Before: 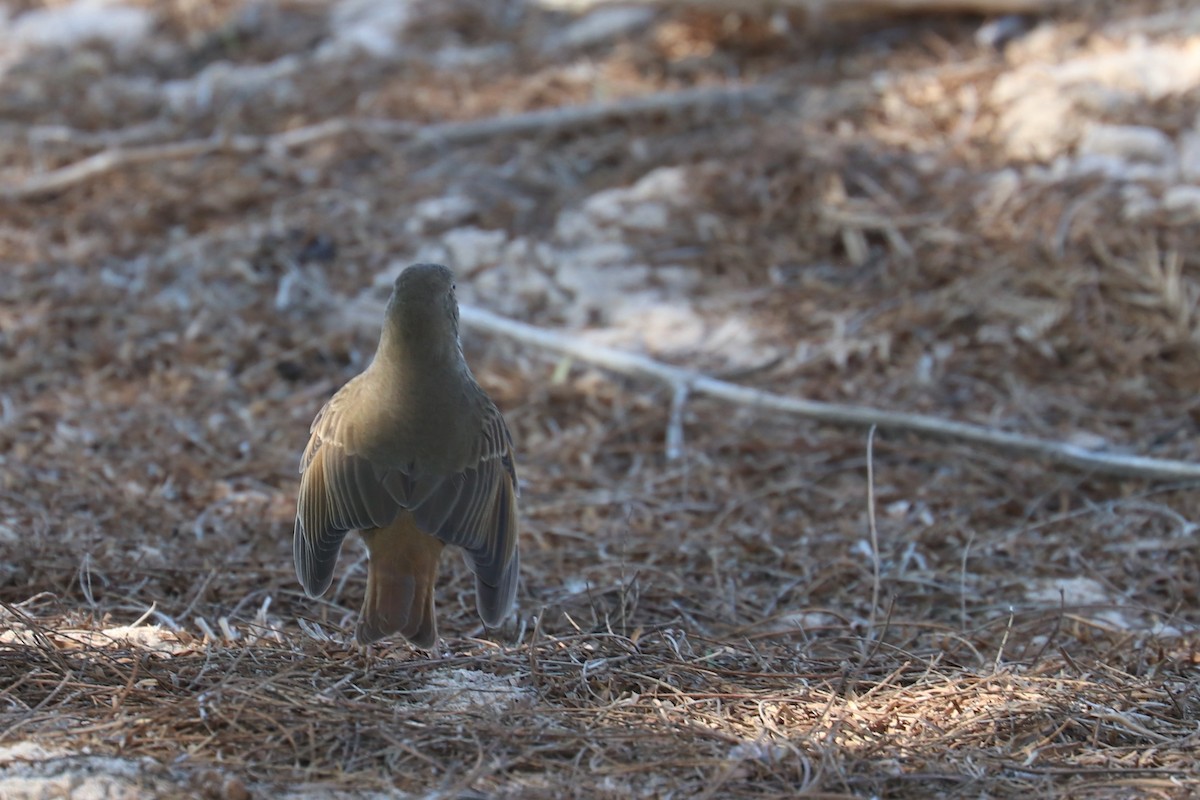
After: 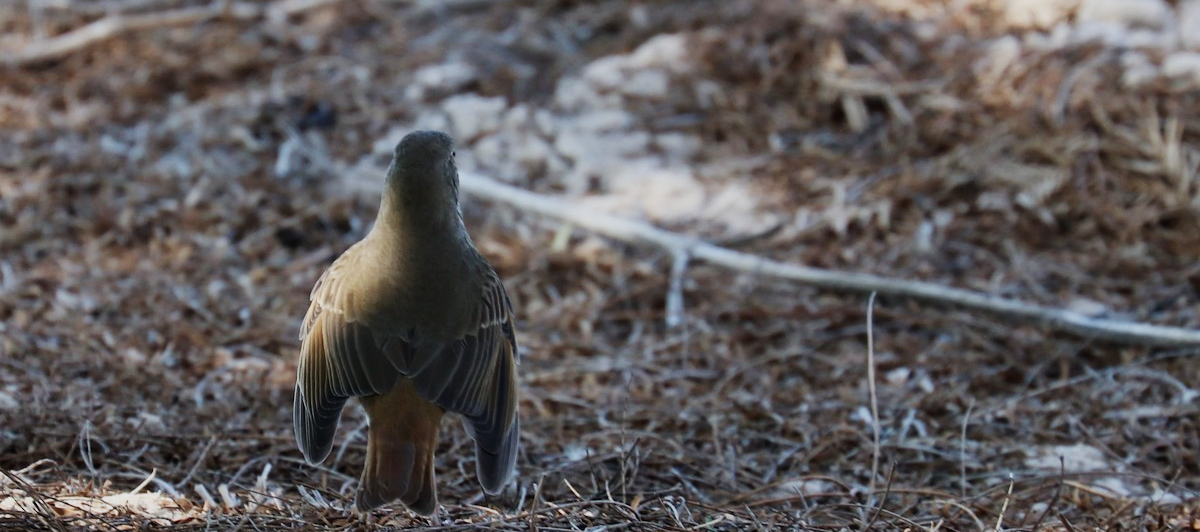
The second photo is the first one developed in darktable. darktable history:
crop: top 16.727%, bottom 16.727%
sigmoid: contrast 1.8, skew -0.2, preserve hue 0%, red attenuation 0.1, red rotation 0.035, green attenuation 0.1, green rotation -0.017, blue attenuation 0.15, blue rotation -0.052, base primaries Rec2020
